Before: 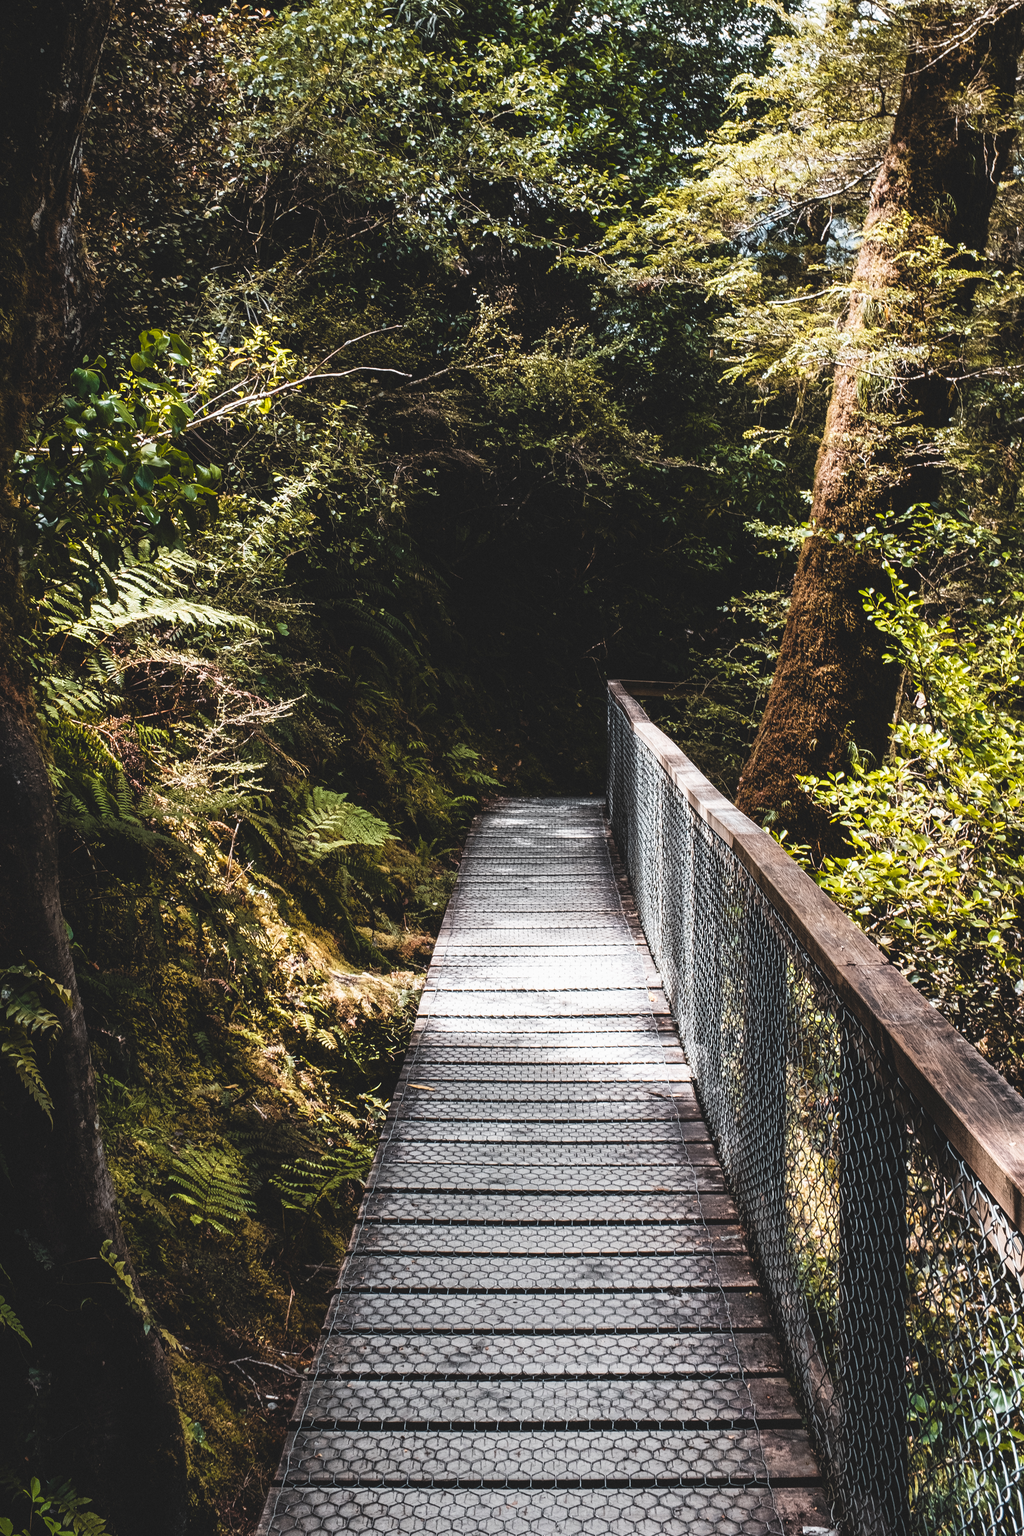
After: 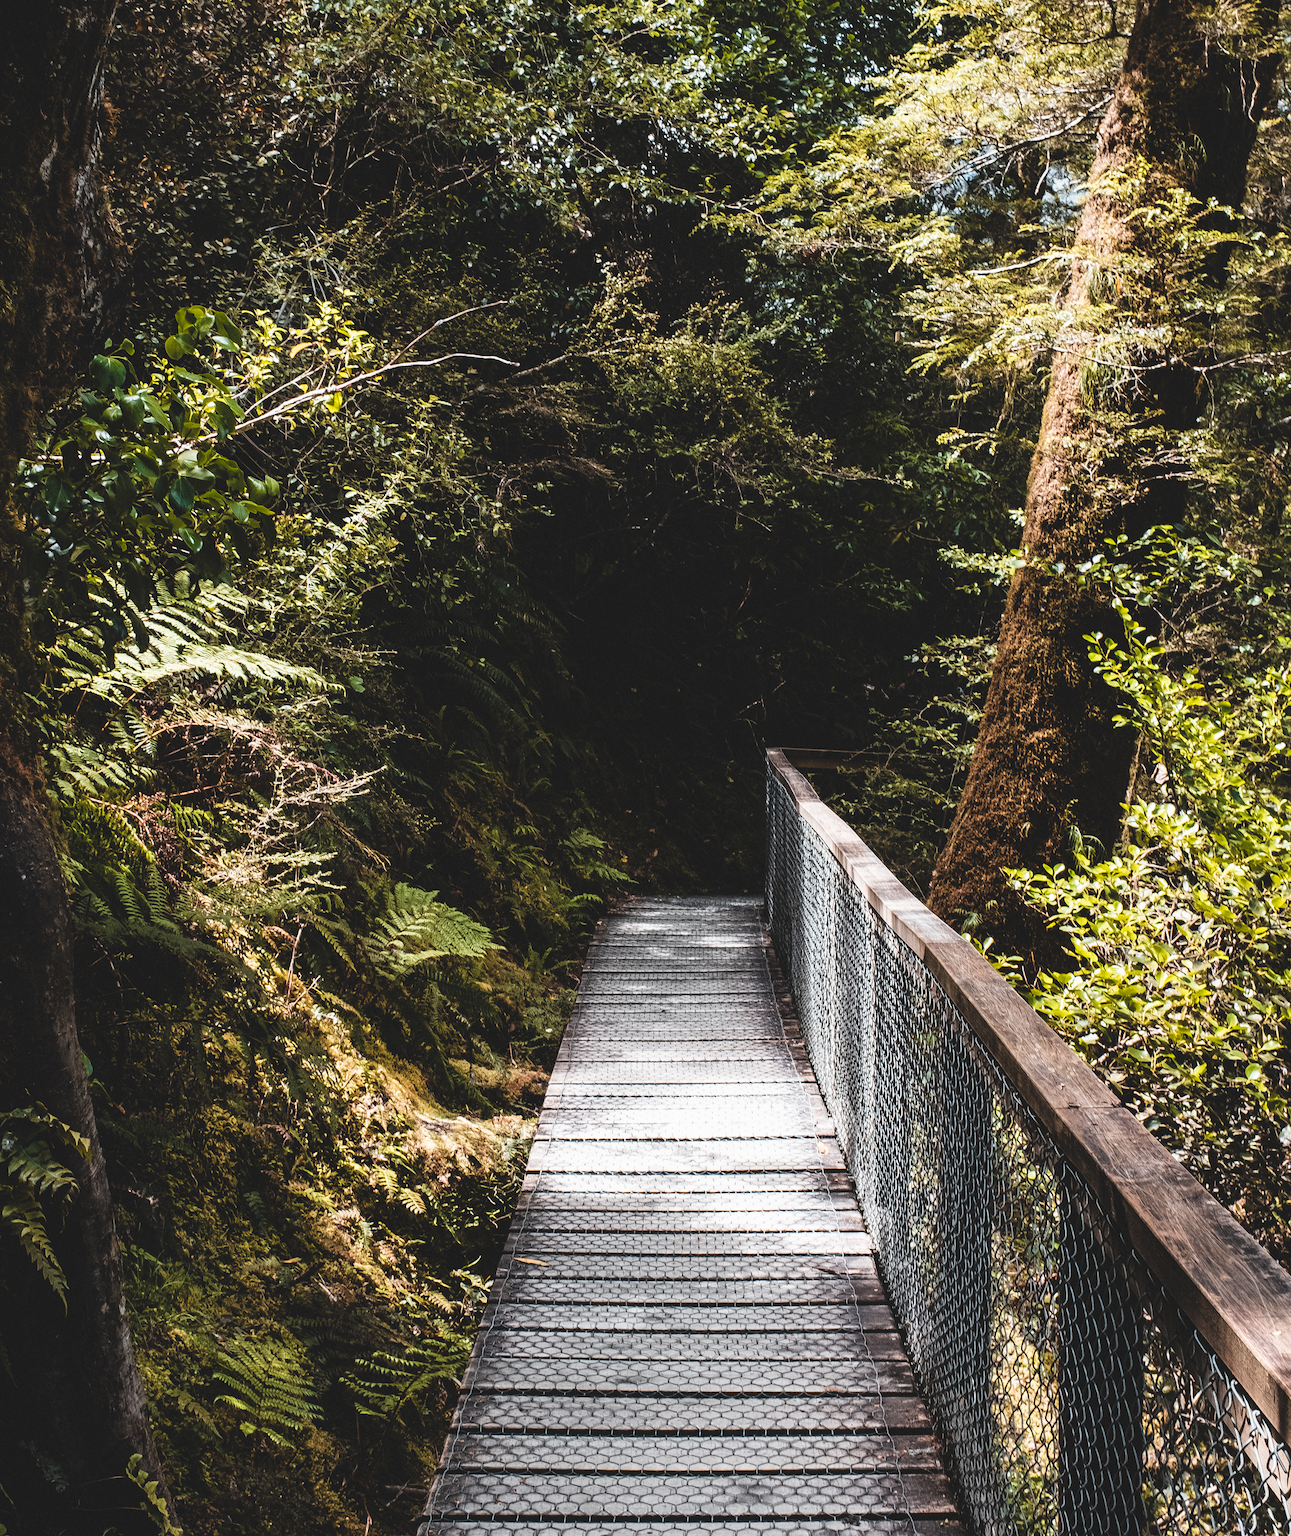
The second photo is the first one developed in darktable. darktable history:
crop and rotate: top 5.66%, bottom 15.003%
